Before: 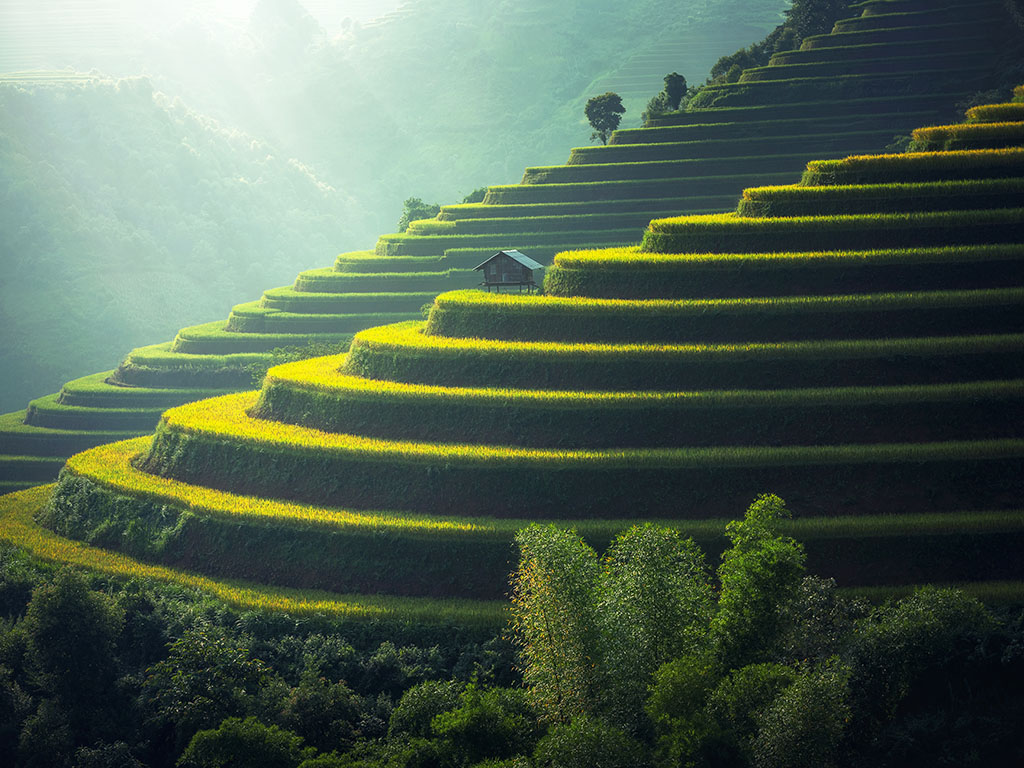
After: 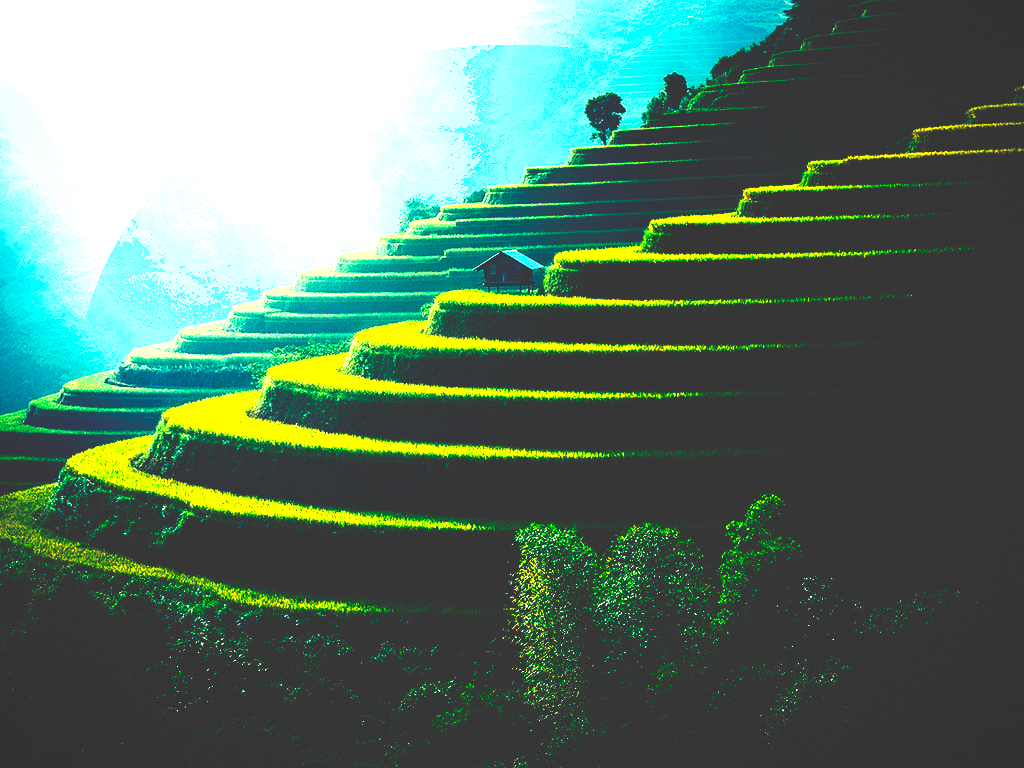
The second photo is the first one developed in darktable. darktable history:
tone equalizer: on, module defaults
exposure: exposure 0.4 EV, compensate highlight preservation false
base curve: curves: ch0 [(0, 0.036) (0.083, 0.04) (0.804, 1)], preserve colors none
vignetting: fall-off start 85%, fall-off radius 80%, brightness -0.182, saturation -0.3, width/height ratio 1.219, dithering 8-bit output, unbound false
color balance rgb: shadows lift › luminance -7.7%, shadows lift › chroma 2.13%, shadows lift › hue 200.79°, power › luminance -7.77%, power › chroma 2.27%, power › hue 220.69°, highlights gain › luminance 15.15%, highlights gain › chroma 4%, highlights gain › hue 209.35°, global offset › luminance -0.21%, global offset › chroma 0.27%, perceptual saturation grading › global saturation 24.42%, perceptual saturation grading › highlights -24.42%, perceptual saturation grading › mid-tones 24.42%, perceptual saturation grading › shadows 40%, perceptual brilliance grading › global brilliance -5%, perceptual brilliance grading › highlights 24.42%, perceptual brilliance grading › mid-tones 7%, perceptual brilliance grading › shadows -5%
